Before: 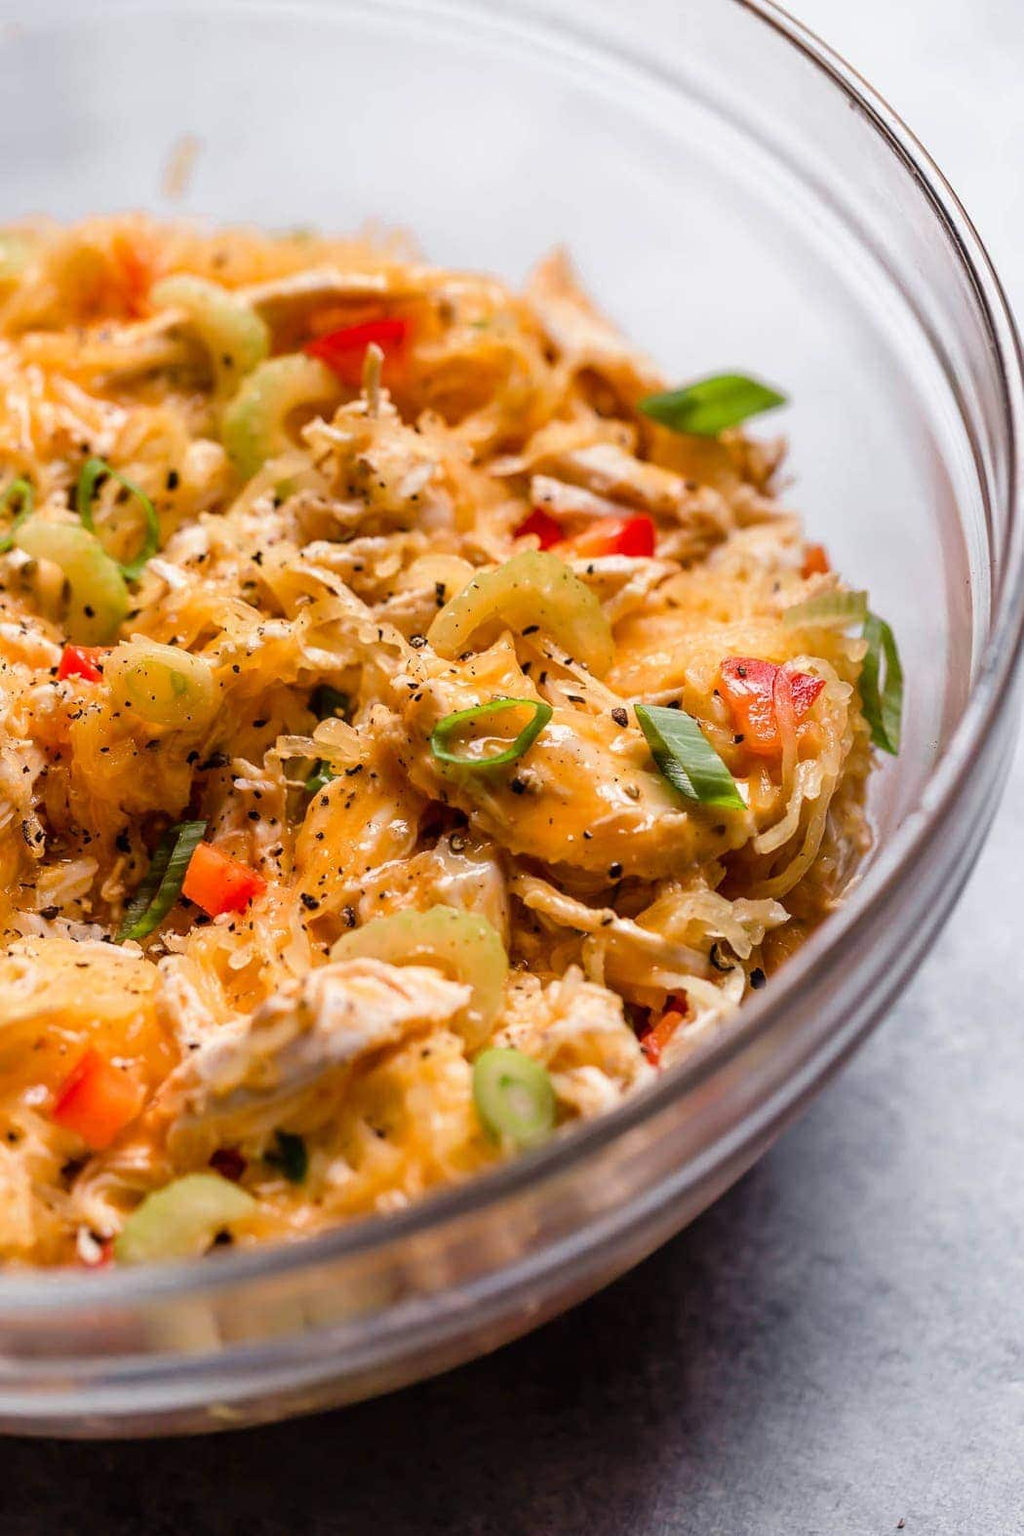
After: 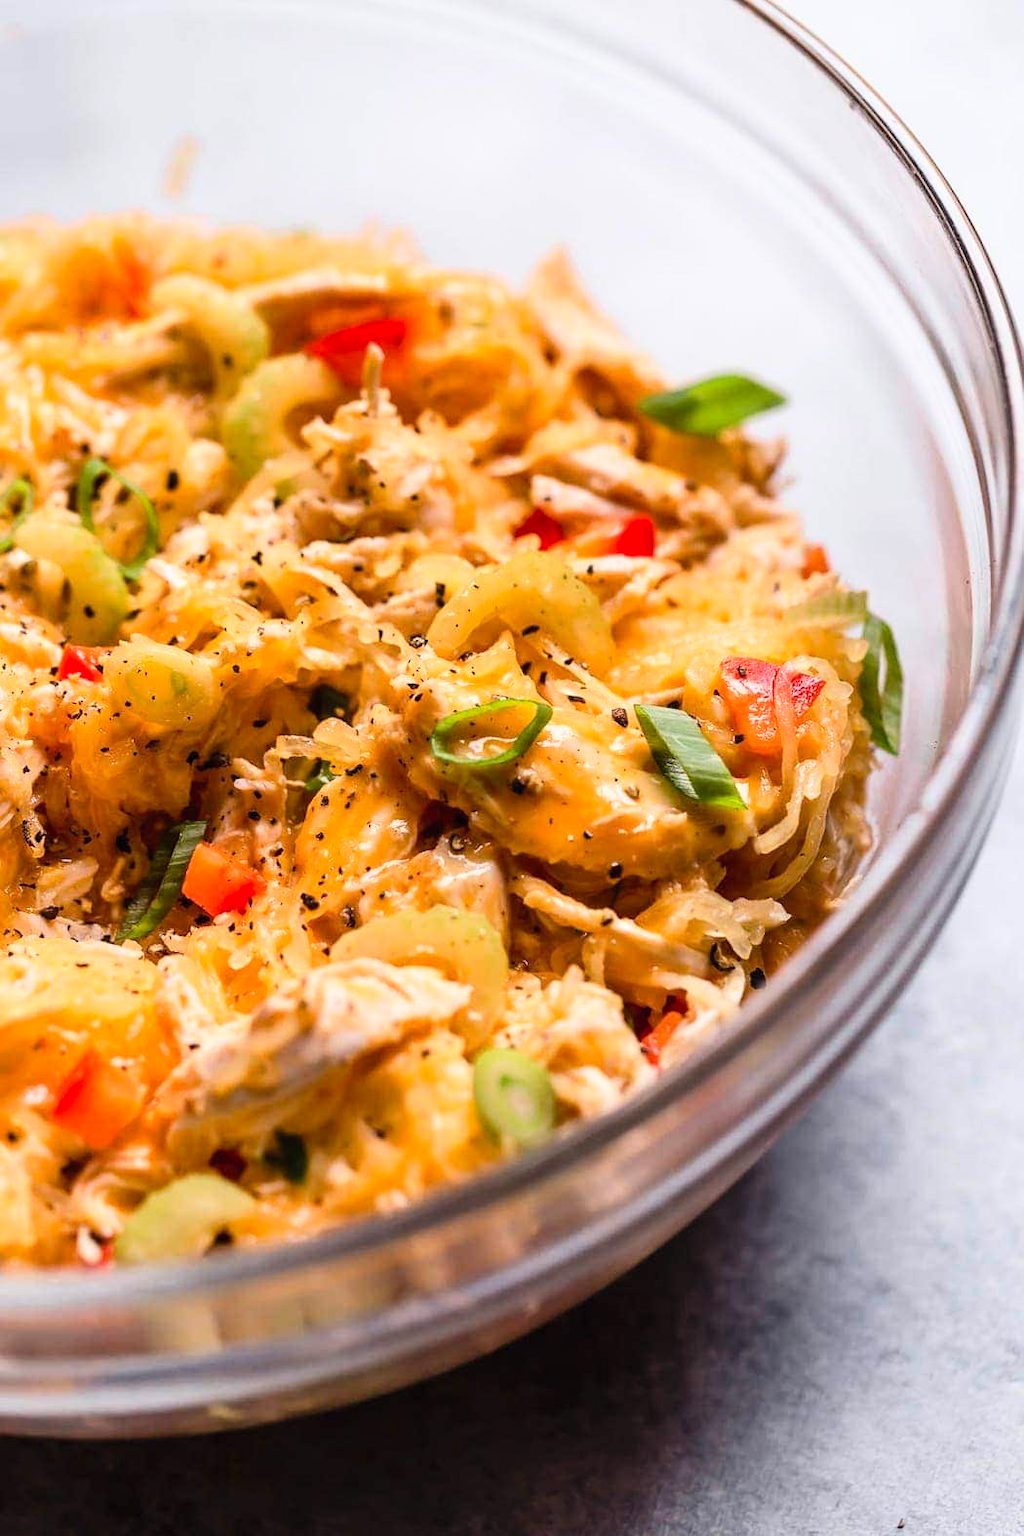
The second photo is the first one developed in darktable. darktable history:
base curve: curves: ch0 [(0, 0) (0.303, 0.277) (1, 1)], preserve colors none
contrast brightness saturation: contrast 0.201, brightness 0.142, saturation 0.146
